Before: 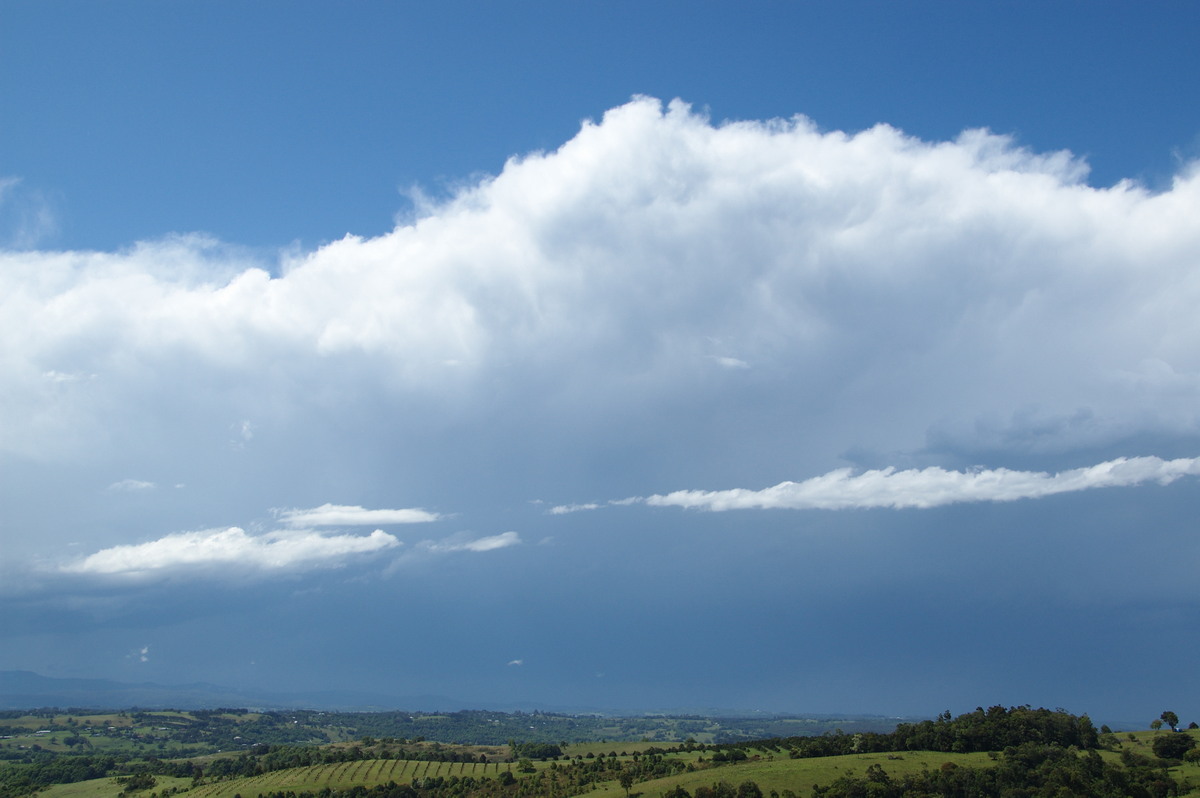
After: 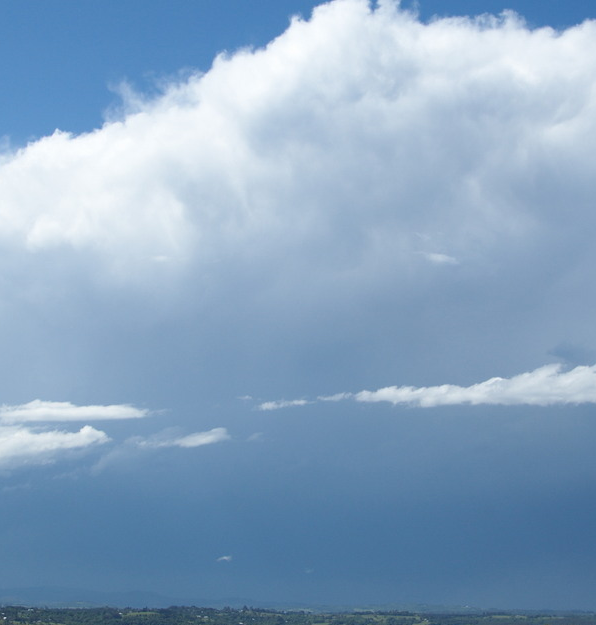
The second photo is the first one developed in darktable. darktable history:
crop and rotate: angle 0.025°, left 24.311%, top 13.11%, right 25.911%, bottom 8.437%
